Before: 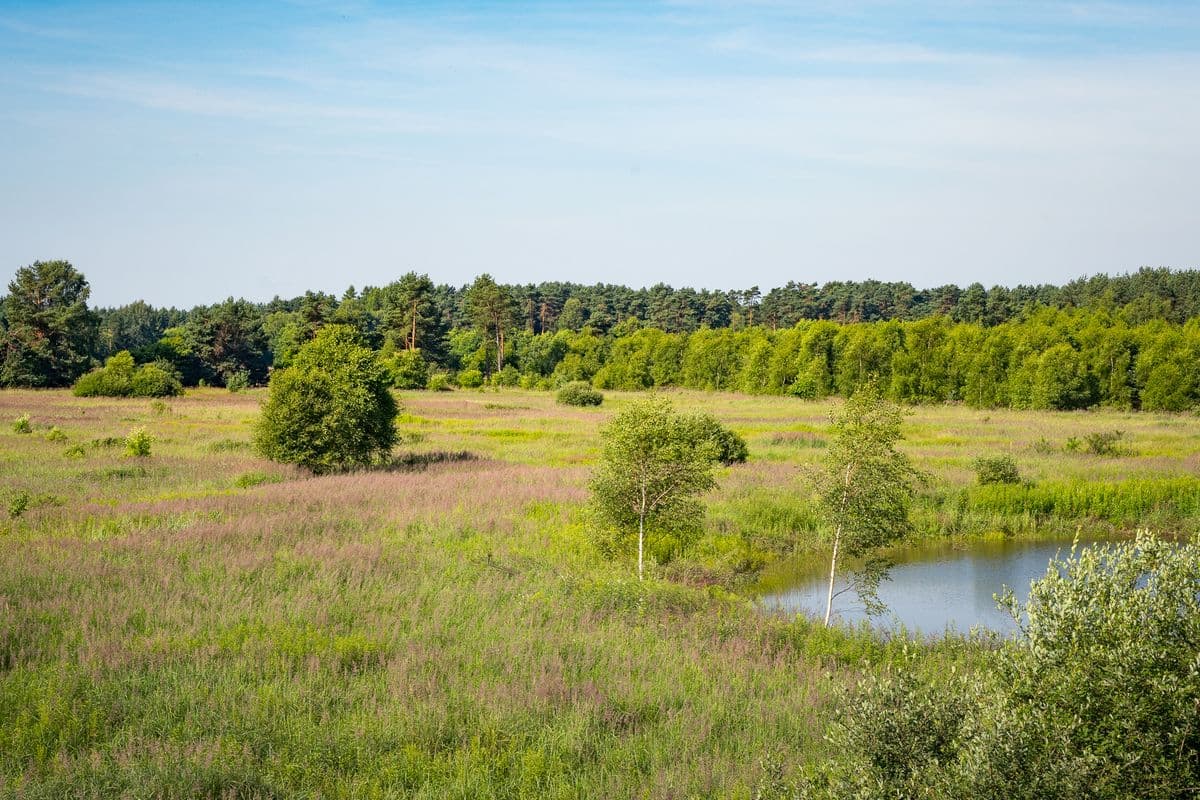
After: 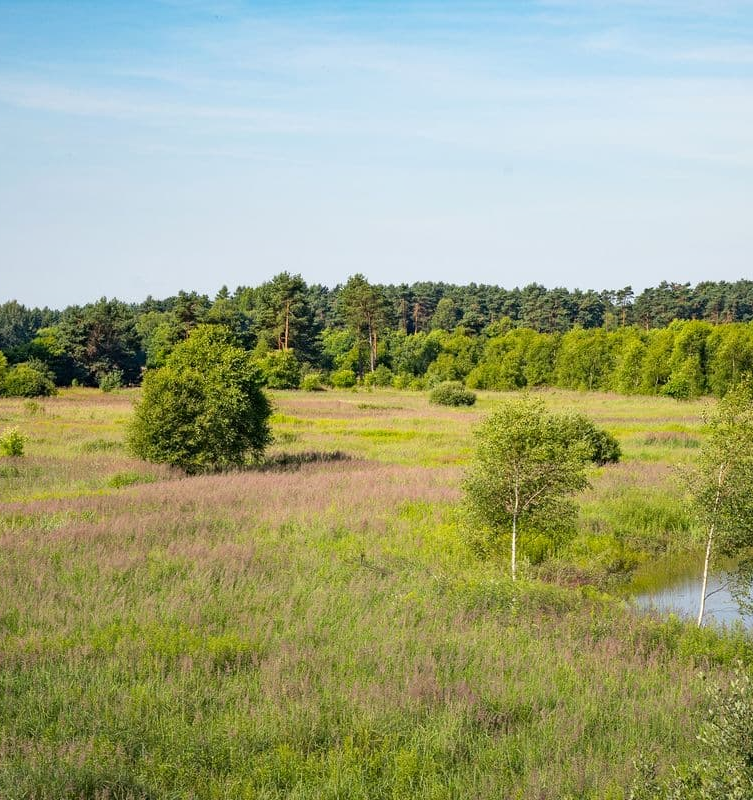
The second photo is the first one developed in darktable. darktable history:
tone equalizer: mask exposure compensation -0.496 EV
crop: left 10.656%, right 26.434%
